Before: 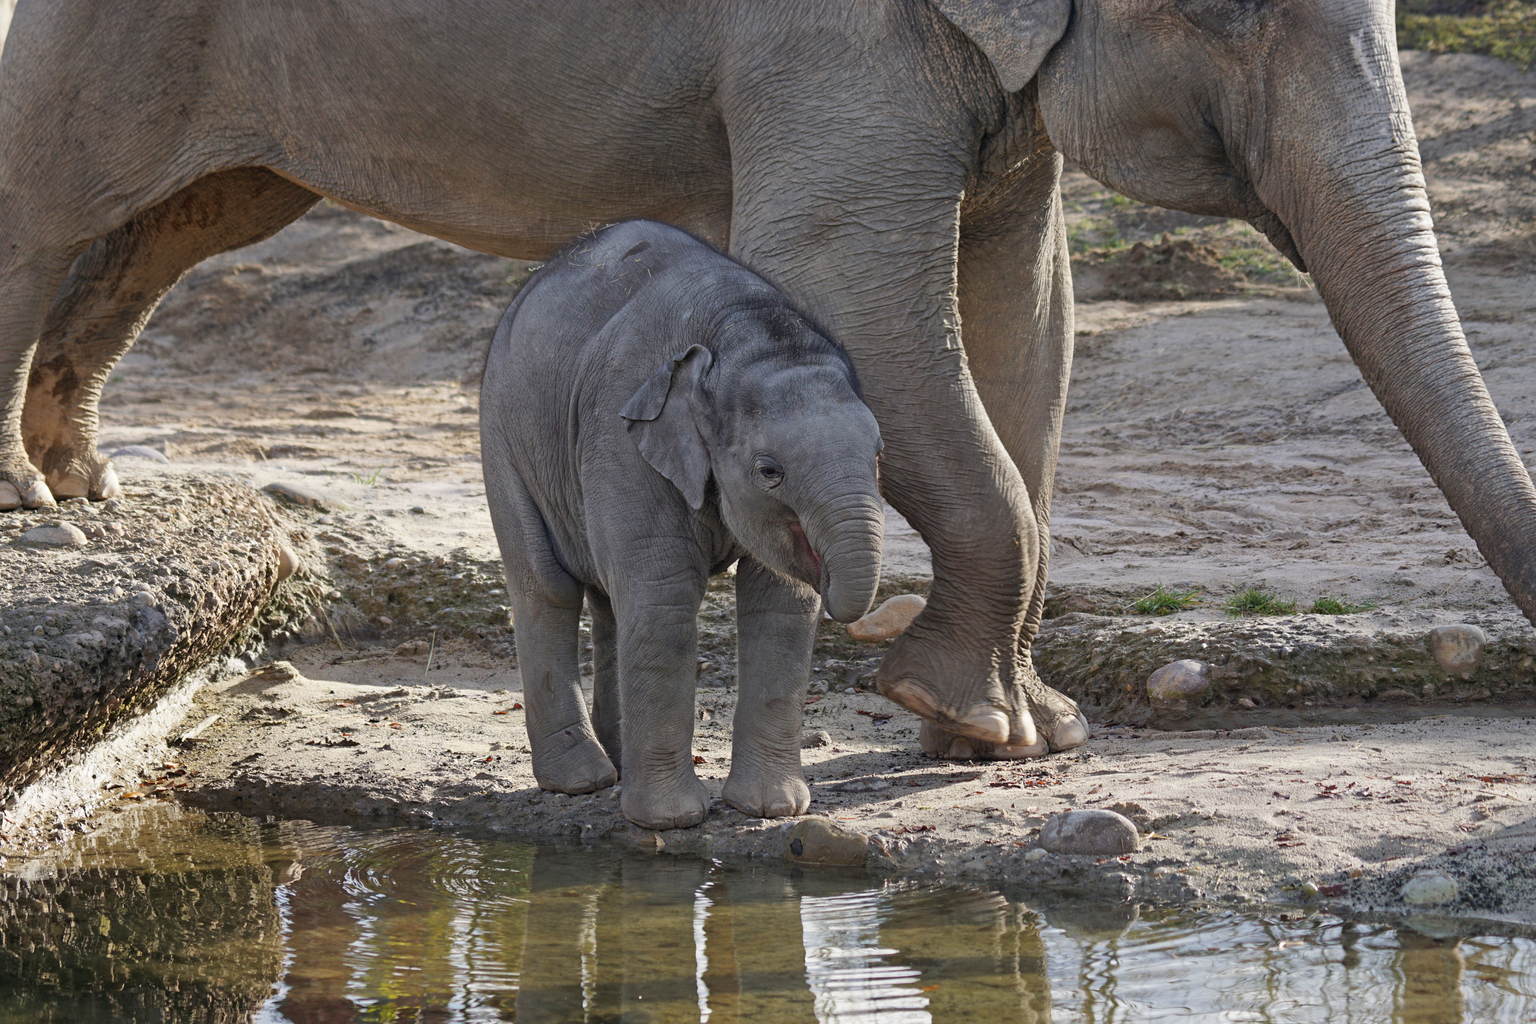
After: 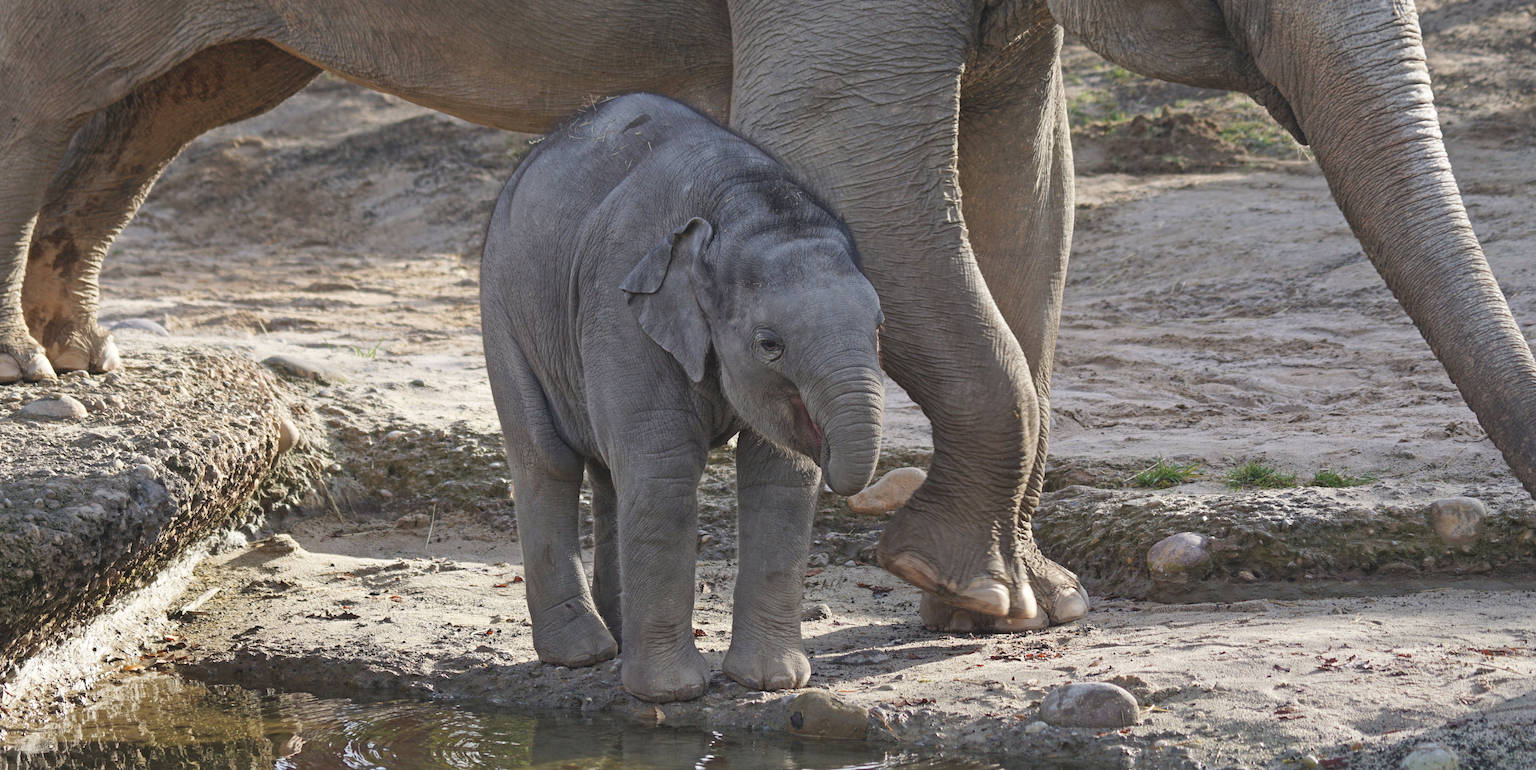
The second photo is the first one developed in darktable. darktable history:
crop and rotate: top 12.464%, bottom 12.251%
exposure: black level correction -0.009, exposure 0.072 EV, compensate exposure bias true, compensate highlight preservation false
